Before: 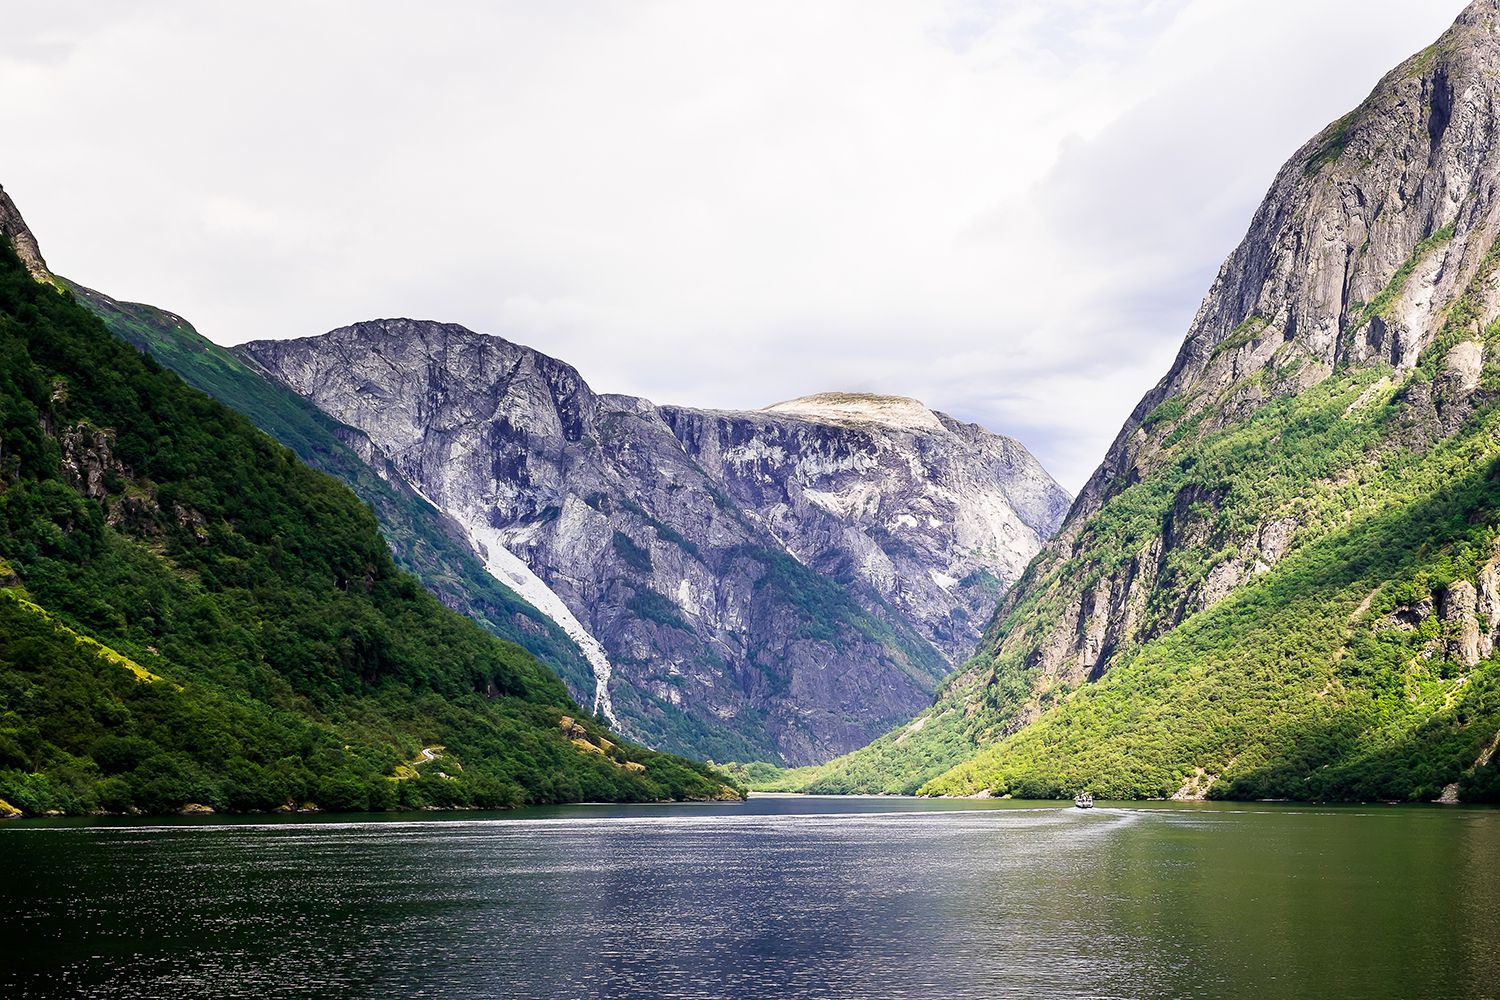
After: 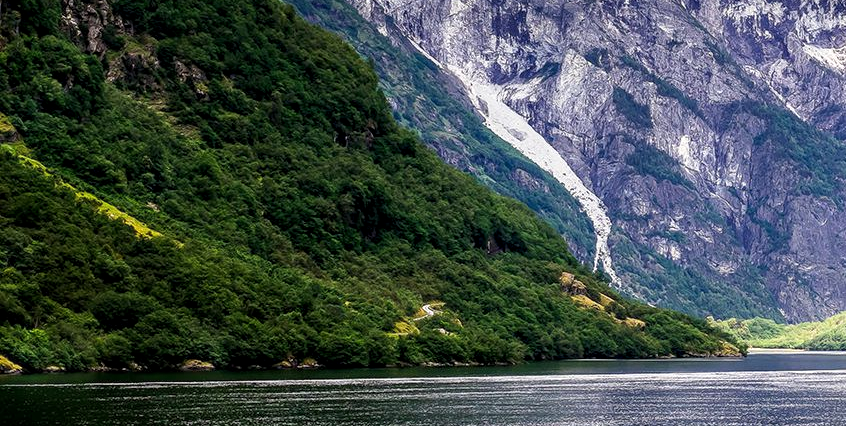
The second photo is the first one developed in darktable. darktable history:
crop: top 44.483%, right 43.593%, bottom 12.892%
local contrast: on, module defaults
